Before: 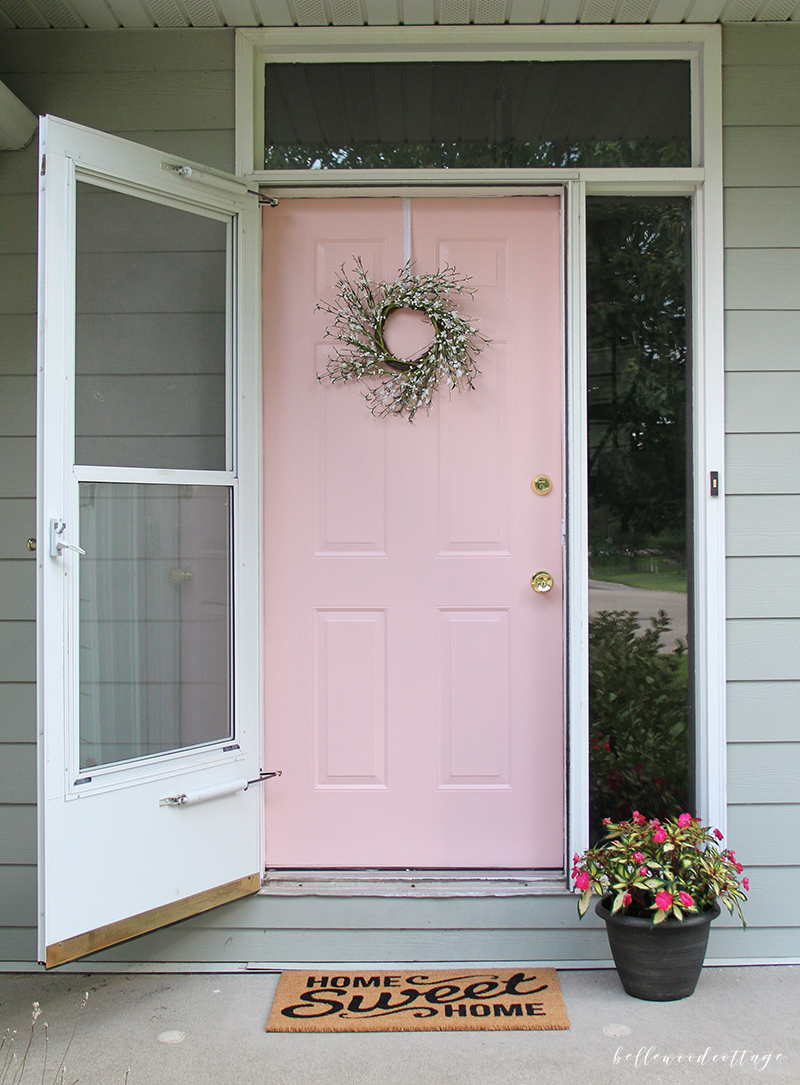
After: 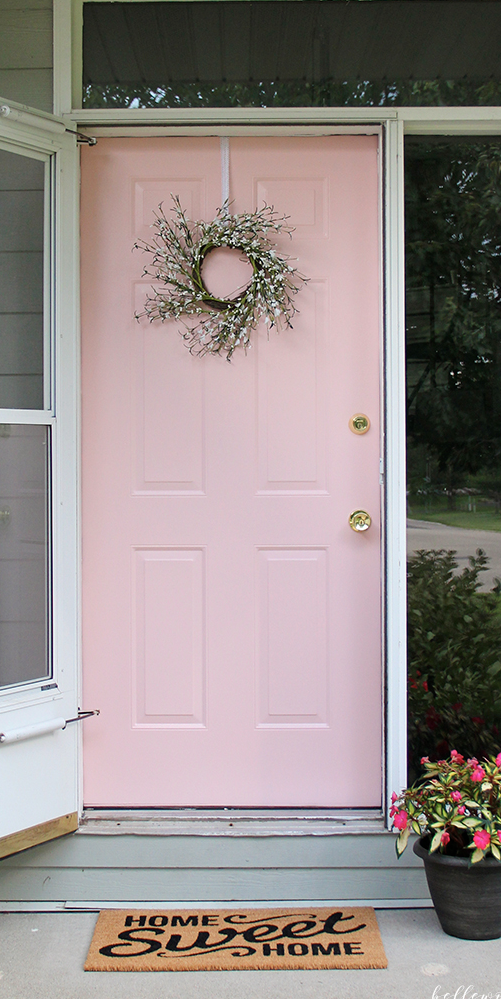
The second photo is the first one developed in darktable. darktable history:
crop and rotate: left 22.869%, top 5.647%, right 14.406%, bottom 2.277%
